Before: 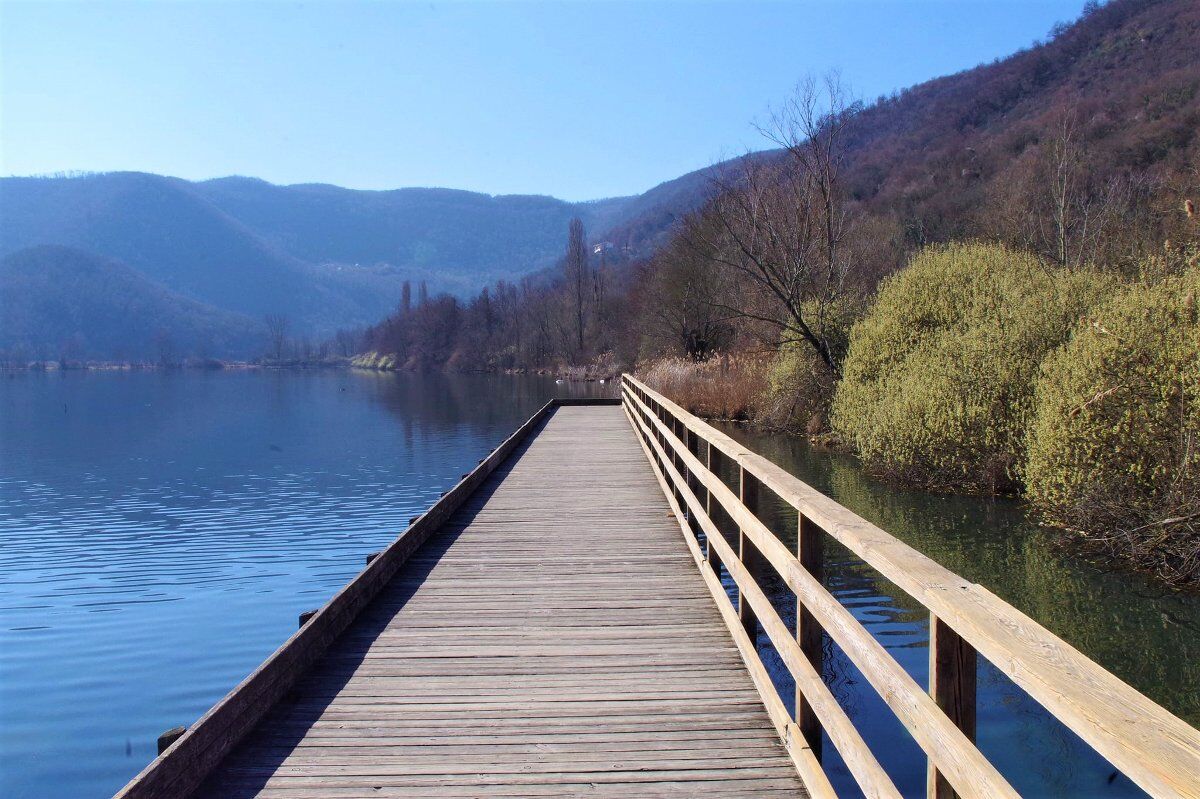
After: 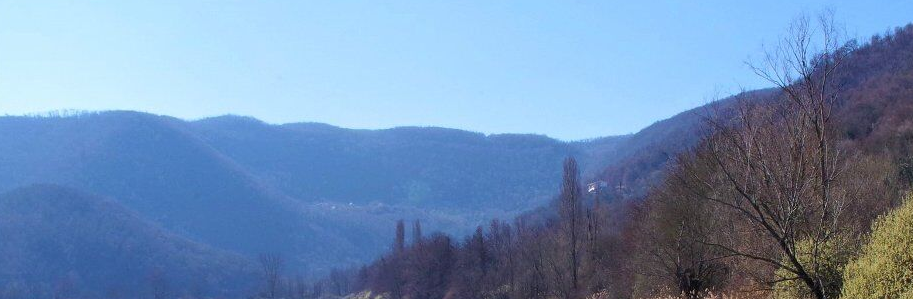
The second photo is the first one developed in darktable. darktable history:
crop: left 0.553%, top 7.646%, right 23.321%, bottom 54.848%
